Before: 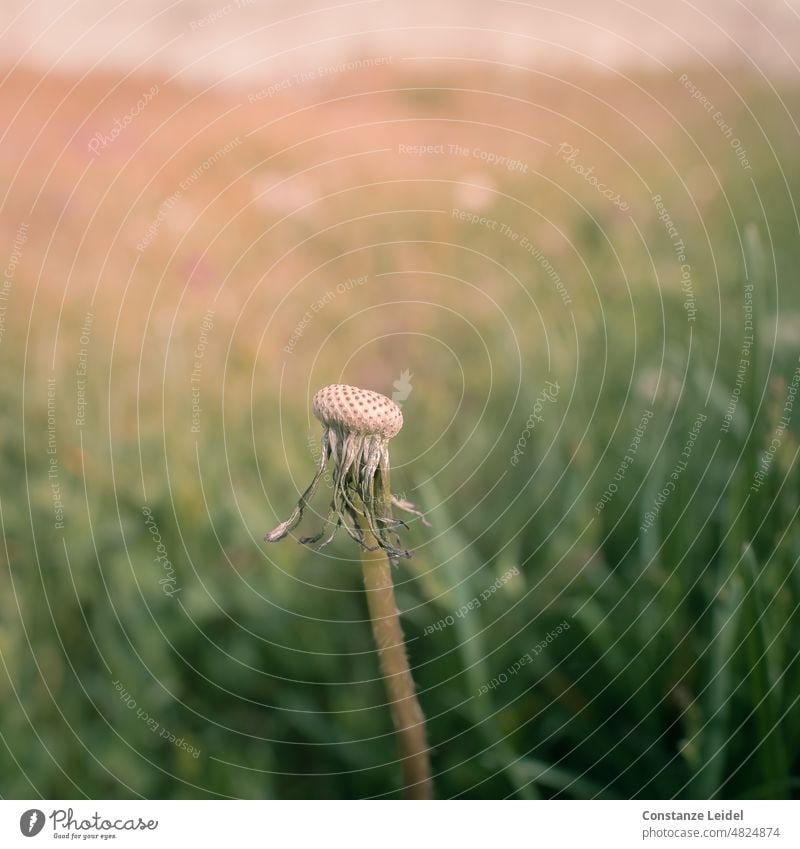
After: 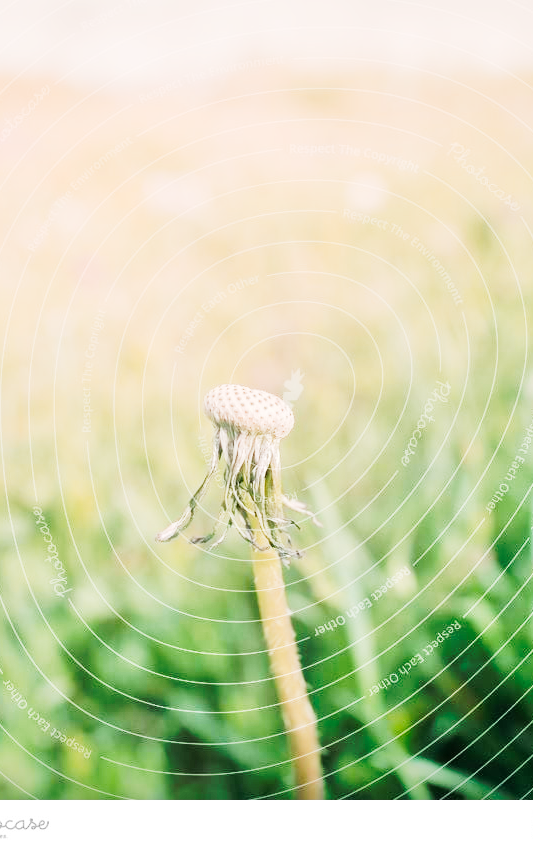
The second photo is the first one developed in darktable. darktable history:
tone equalizer: -7 EV 0.144 EV, -6 EV 0.621 EV, -5 EV 1.15 EV, -4 EV 1.36 EV, -3 EV 1.16 EV, -2 EV 0.6 EV, -1 EV 0.158 EV
tone curve: curves: ch0 [(0, 0) (0.003, 0.004) (0.011, 0.015) (0.025, 0.034) (0.044, 0.061) (0.069, 0.095) (0.1, 0.137) (0.136, 0.186) (0.177, 0.243) (0.224, 0.307) (0.277, 0.416) (0.335, 0.533) (0.399, 0.641) (0.468, 0.748) (0.543, 0.829) (0.623, 0.886) (0.709, 0.924) (0.801, 0.951) (0.898, 0.975) (1, 1)], preserve colors none
crop and rotate: left 13.662%, right 19.678%
color correction: highlights b* -0.028, saturation 0.979
